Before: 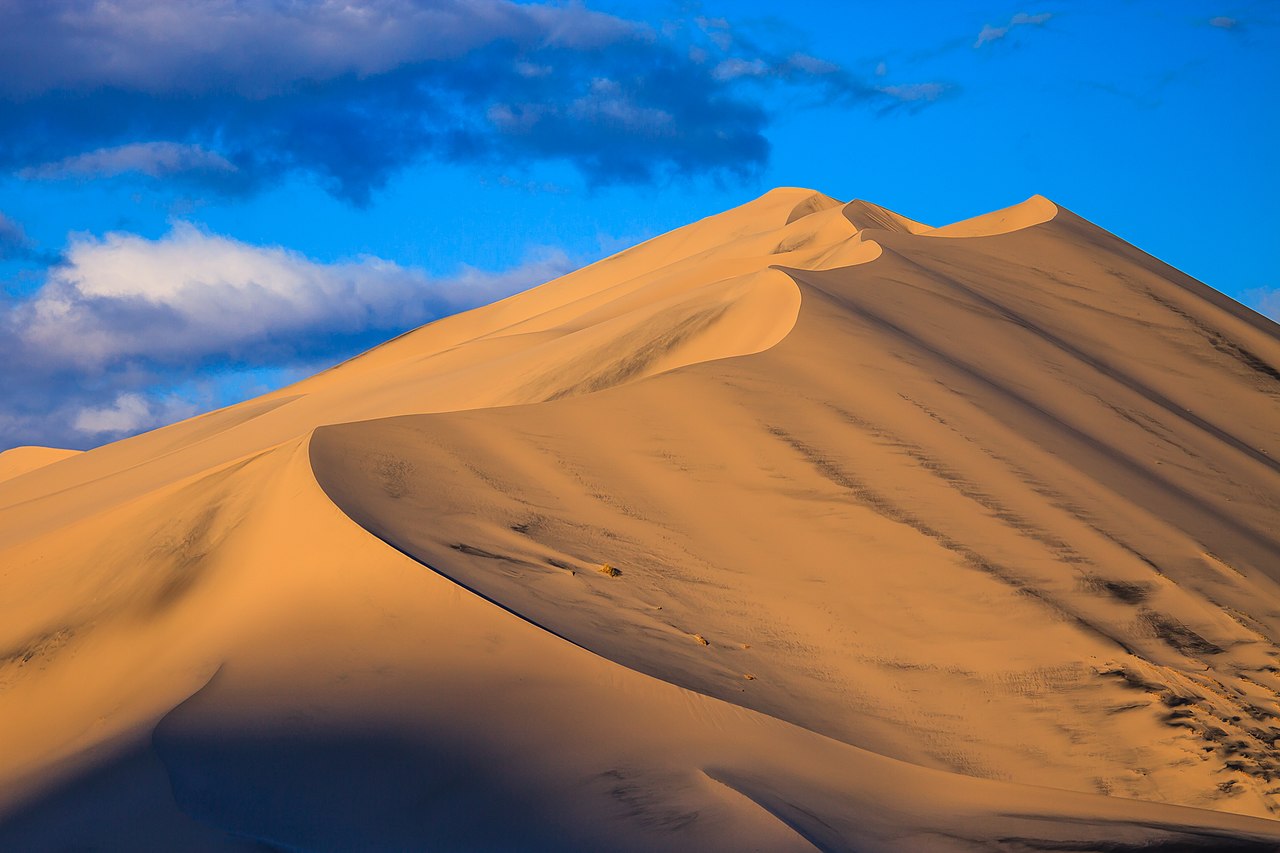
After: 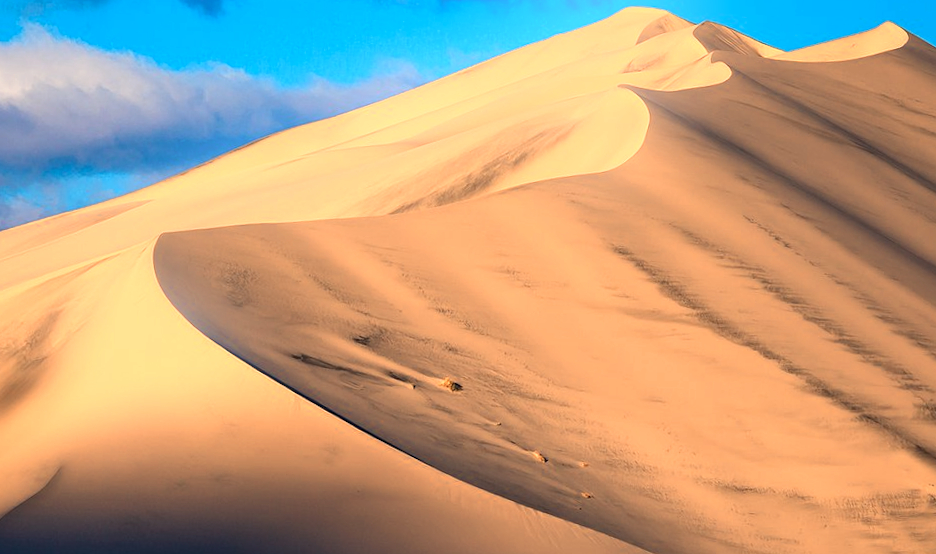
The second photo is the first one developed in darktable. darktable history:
rotate and perspective: rotation -1.75°, automatic cropping off
color zones: curves: ch0 [(0.018, 0.548) (0.197, 0.654) (0.425, 0.447) (0.605, 0.658) (0.732, 0.579)]; ch1 [(0.105, 0.531) (0.224, 0.531) (0.386, 0.39) (0.618, 0.456) (0.732, 0.456) (0.956, 0.421)]; ch2 [(0.039, 0.583) (0.215, 0.465) (0.399, 0.544) (0.465, 0.548) (0.614, 0.447) (0.724, 0.43) (0.882, 0.623) (0.956, 0.632)]
bloom: size 9%, threshold 100%, strength 7%
crop and rotate: angle -3.37°, left 9.79%, top 20.73%, right 12.42%, bottom 11.82%
